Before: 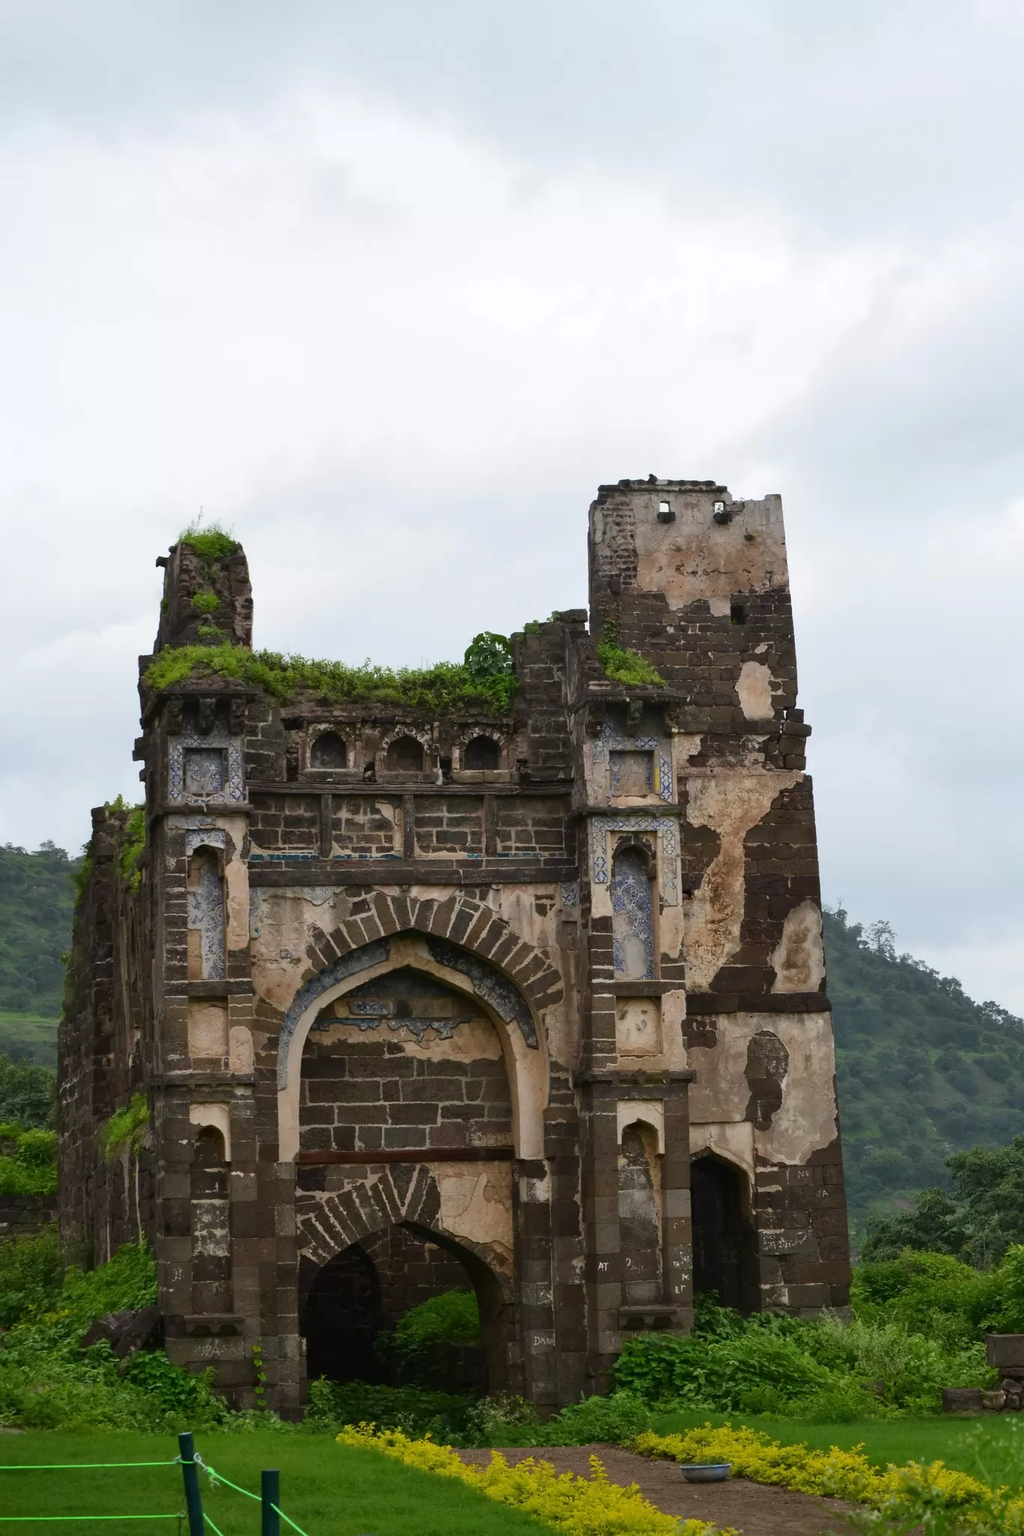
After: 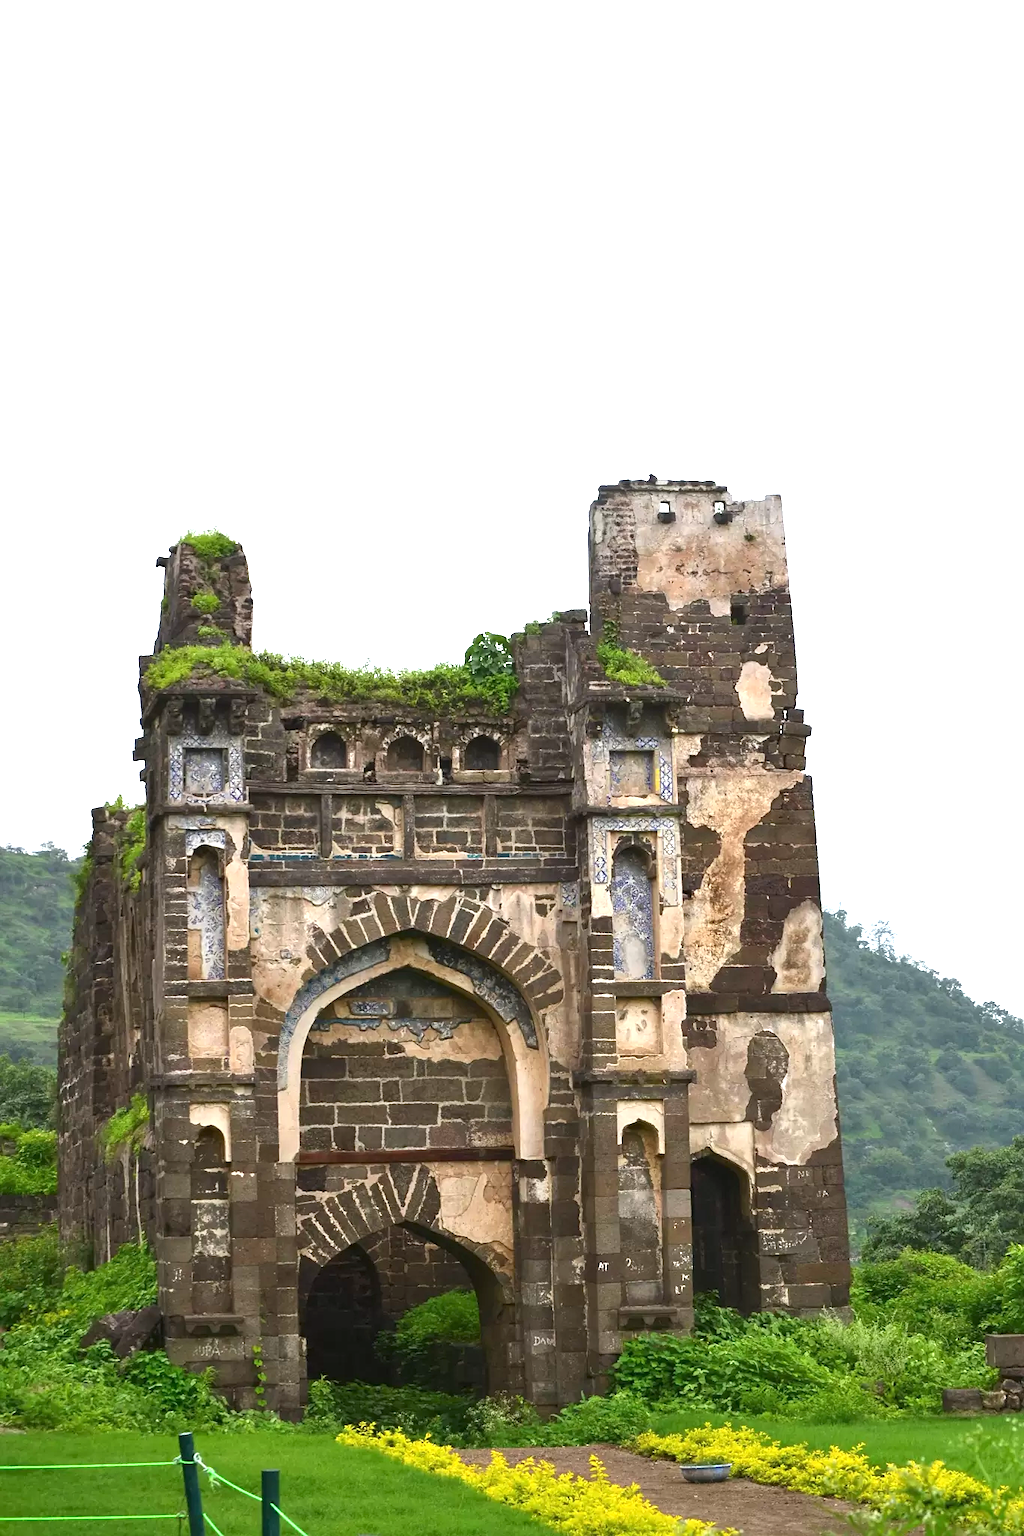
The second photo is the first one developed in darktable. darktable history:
sharpen: amount 0.208
exposure: black level correction 0, exposure 1.373 EV, compensate highlight preservation false
